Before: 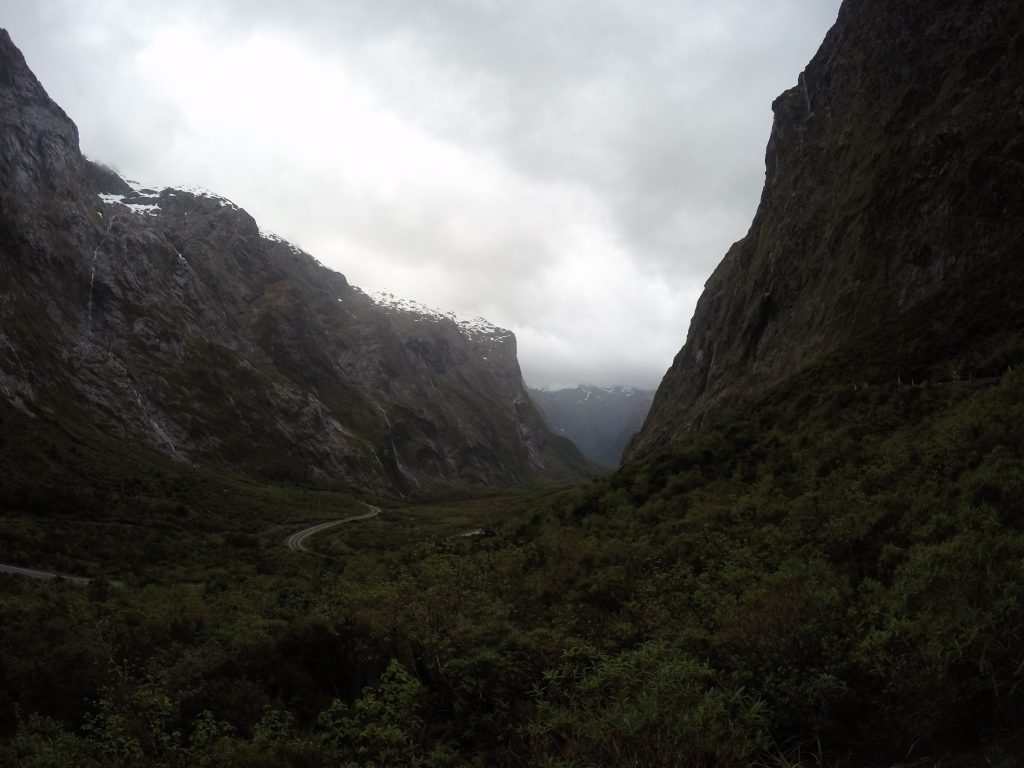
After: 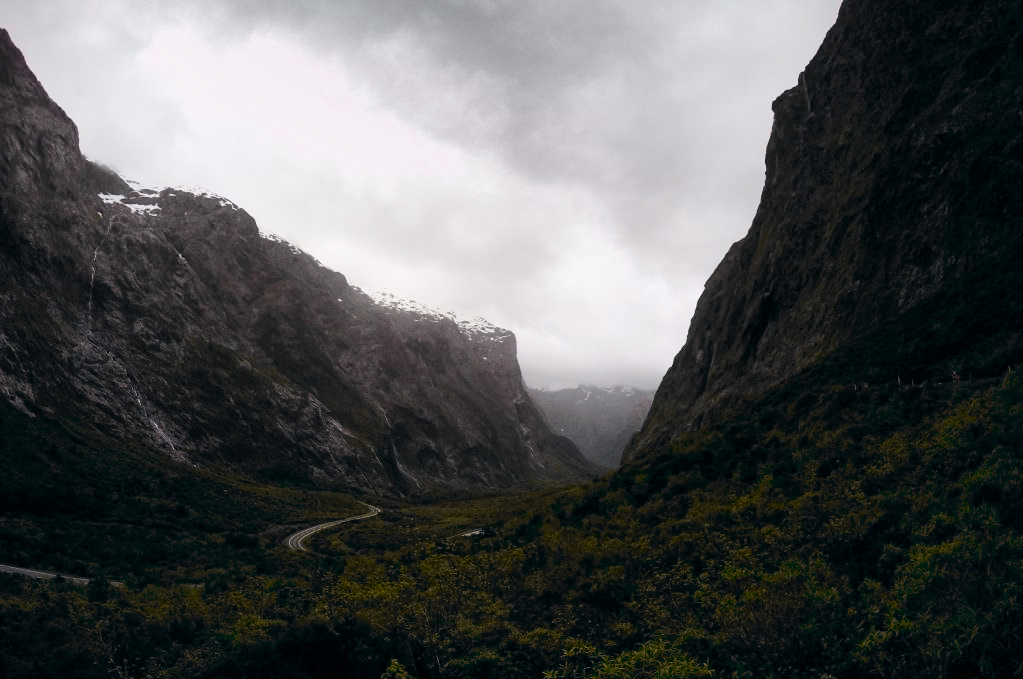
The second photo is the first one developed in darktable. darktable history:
shadows and highlights: radius 108.52, shadows 40.68, highlights -72.88, low approximation 0.01, soften with gaussian
crop and rotate: top 0%, bottom 11.49%
tone curve: curves: ch0 [(0, 0) (0.071, 0.047) (0.266, 0.26) (0.491, 0.552) (0.753, 0.818) (1, 0.983)]; ch1 [(0, 0) (0.346, 0.307) (0.408, 0.369) (0.463, 0.443) (0.482, 0.493) (0.502, 0.5) (0.517, 0.518) (0.55, 0.573) (0.597, 0.641) (0.651, 0.709) (1, 1)]; ch2 [(0, 0) (0.346, 0.34) (0.434, 0.46) (0.485, 0.494) (0.5, 0.494) (0.517, 0.506) (0.535, 0.545) (0.583, 0.634) (0.625, 0.686) (1, 1)], color space Lab, independent channels, preserve colors none
color balance: lift [0.998, 0.998, 1.001, 1.002], gamma [0.995, 1.025, 0.992, 0.975], gain [0.995, 1.02, 0.997, 0.98]
